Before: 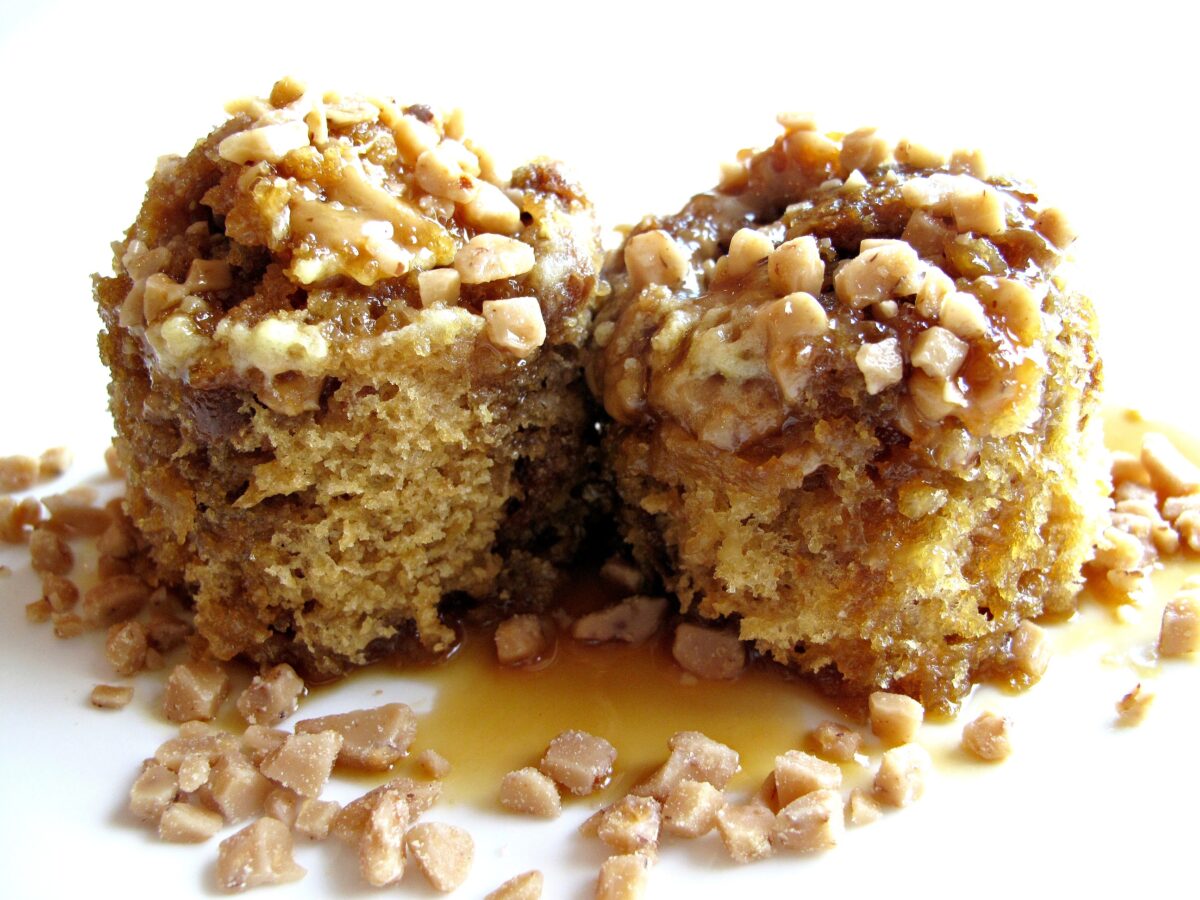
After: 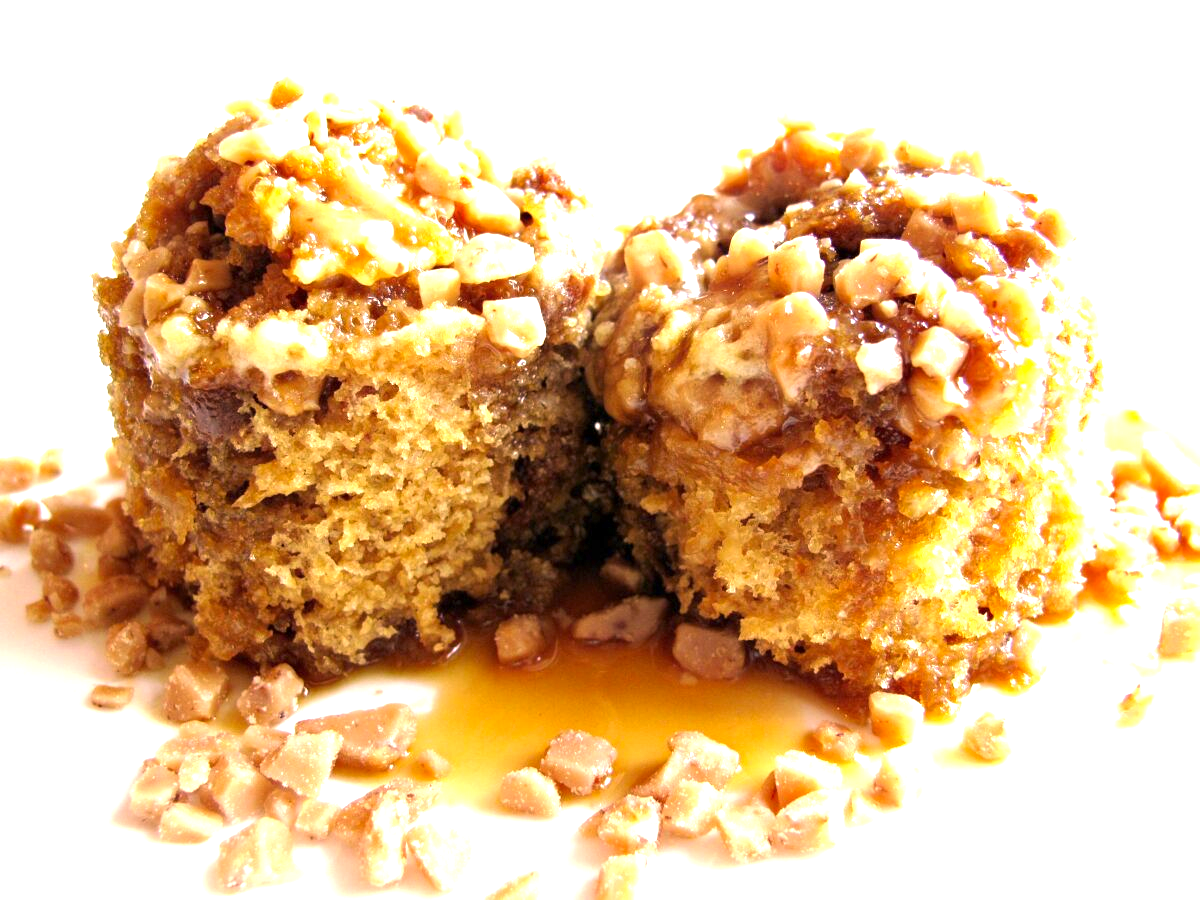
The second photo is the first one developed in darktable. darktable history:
exposure: exposure 1.15 EV, compensate highlight preservation false
color correction: highlights a* 11.96, highlights b* 11.58
